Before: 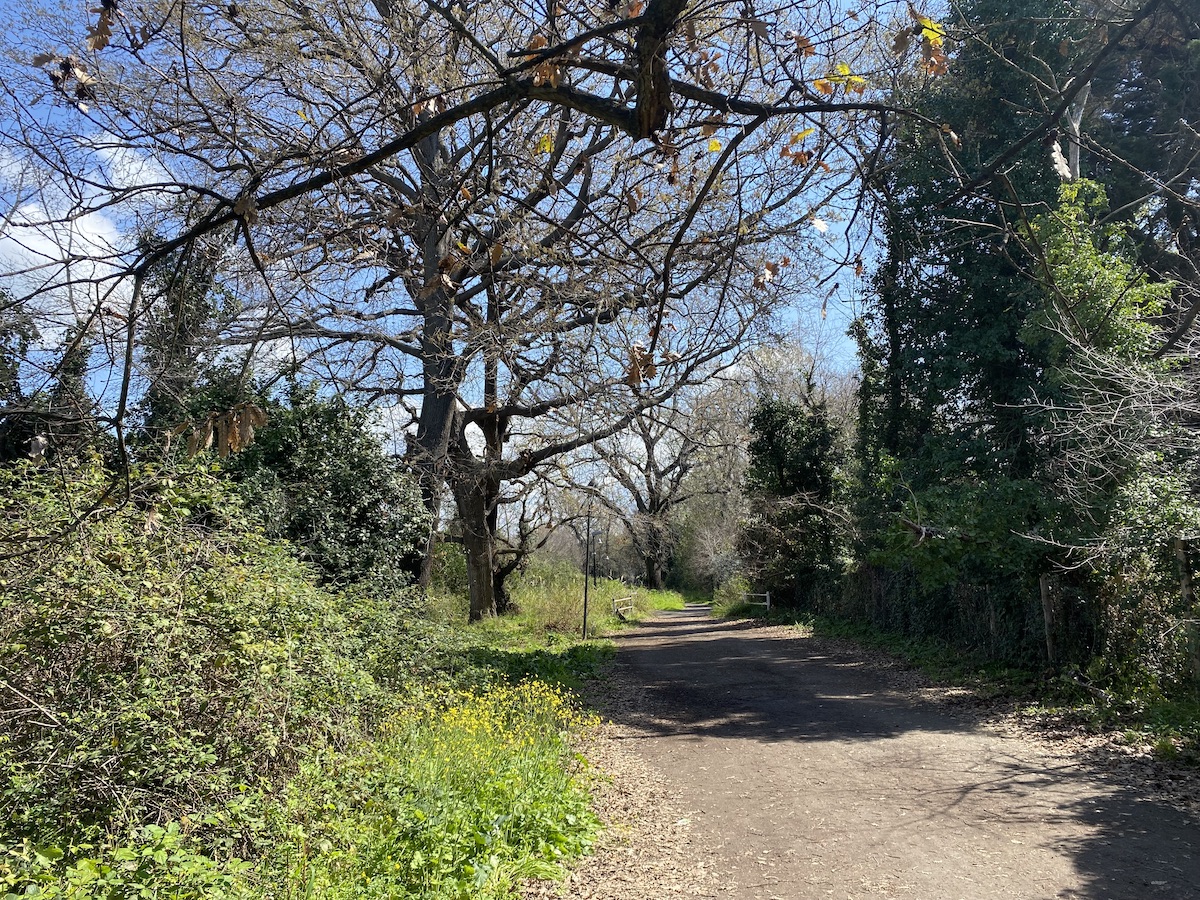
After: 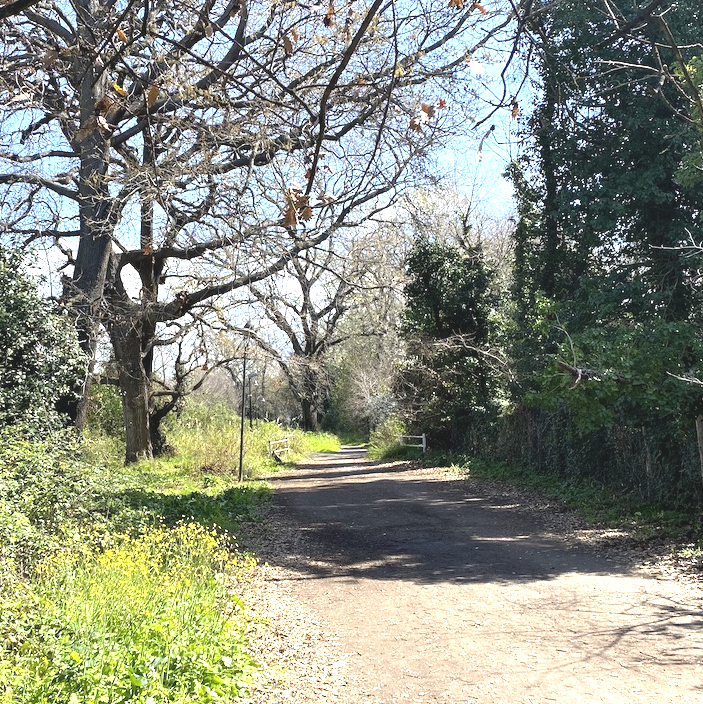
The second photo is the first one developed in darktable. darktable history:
exposure: black level correction -0.005, exposure 1.005 EV, compensate exposure bias true, compensate highlight preservation false
crop and rotate: left 28.694%, top 17.624%, right 12.652%, bottom 4.06%
